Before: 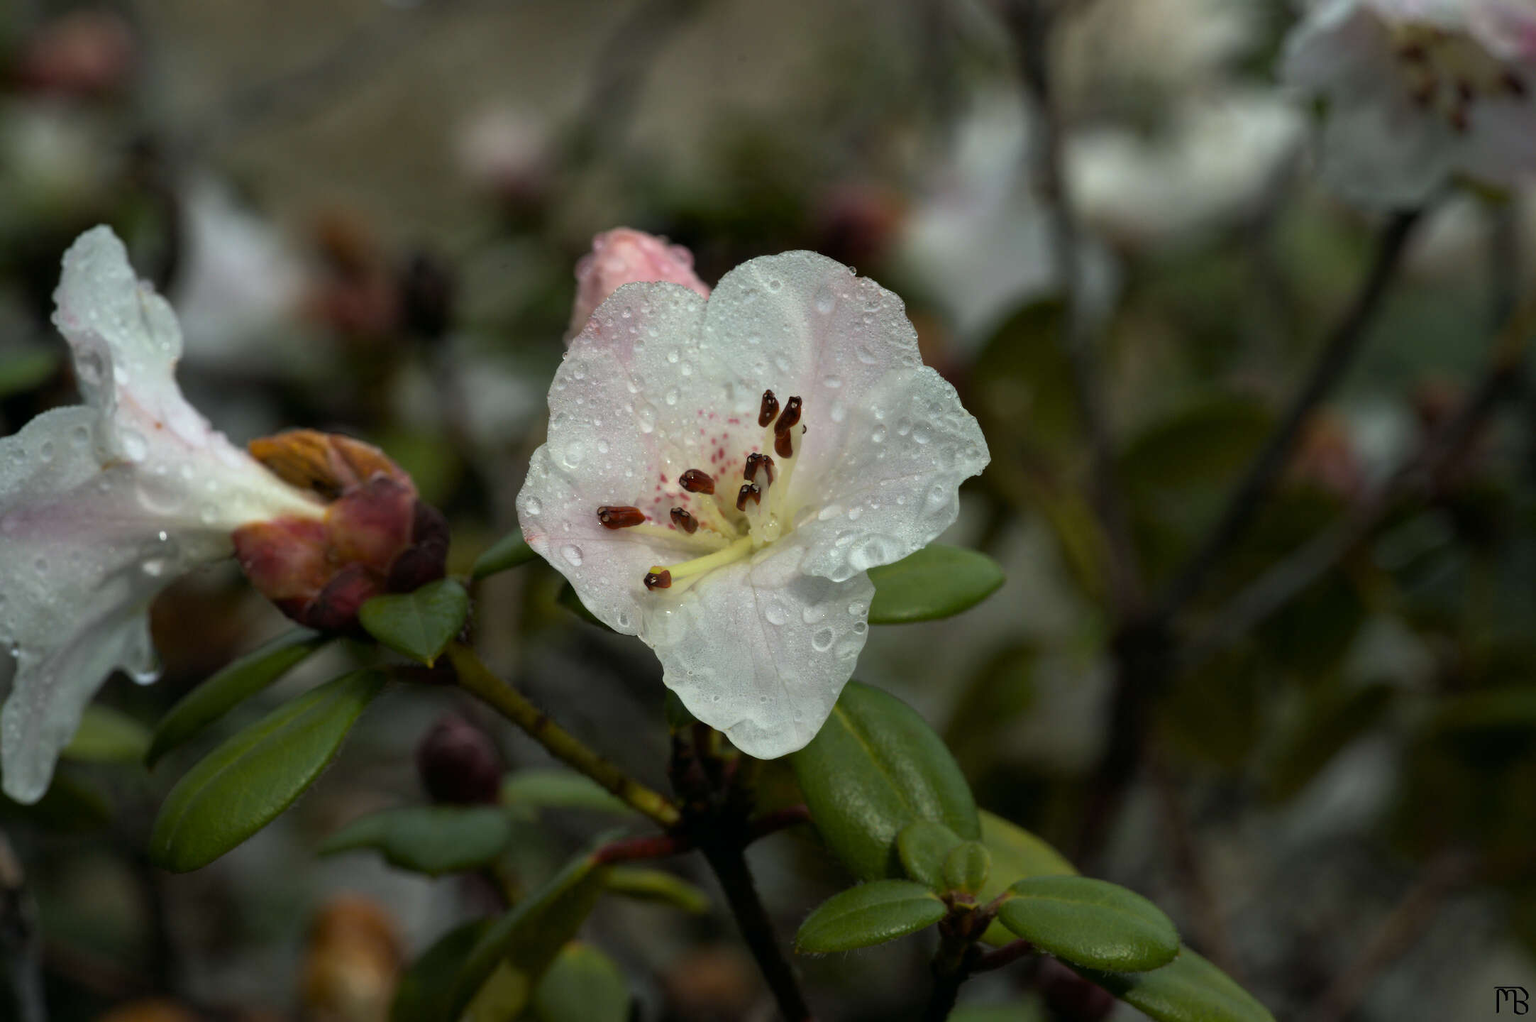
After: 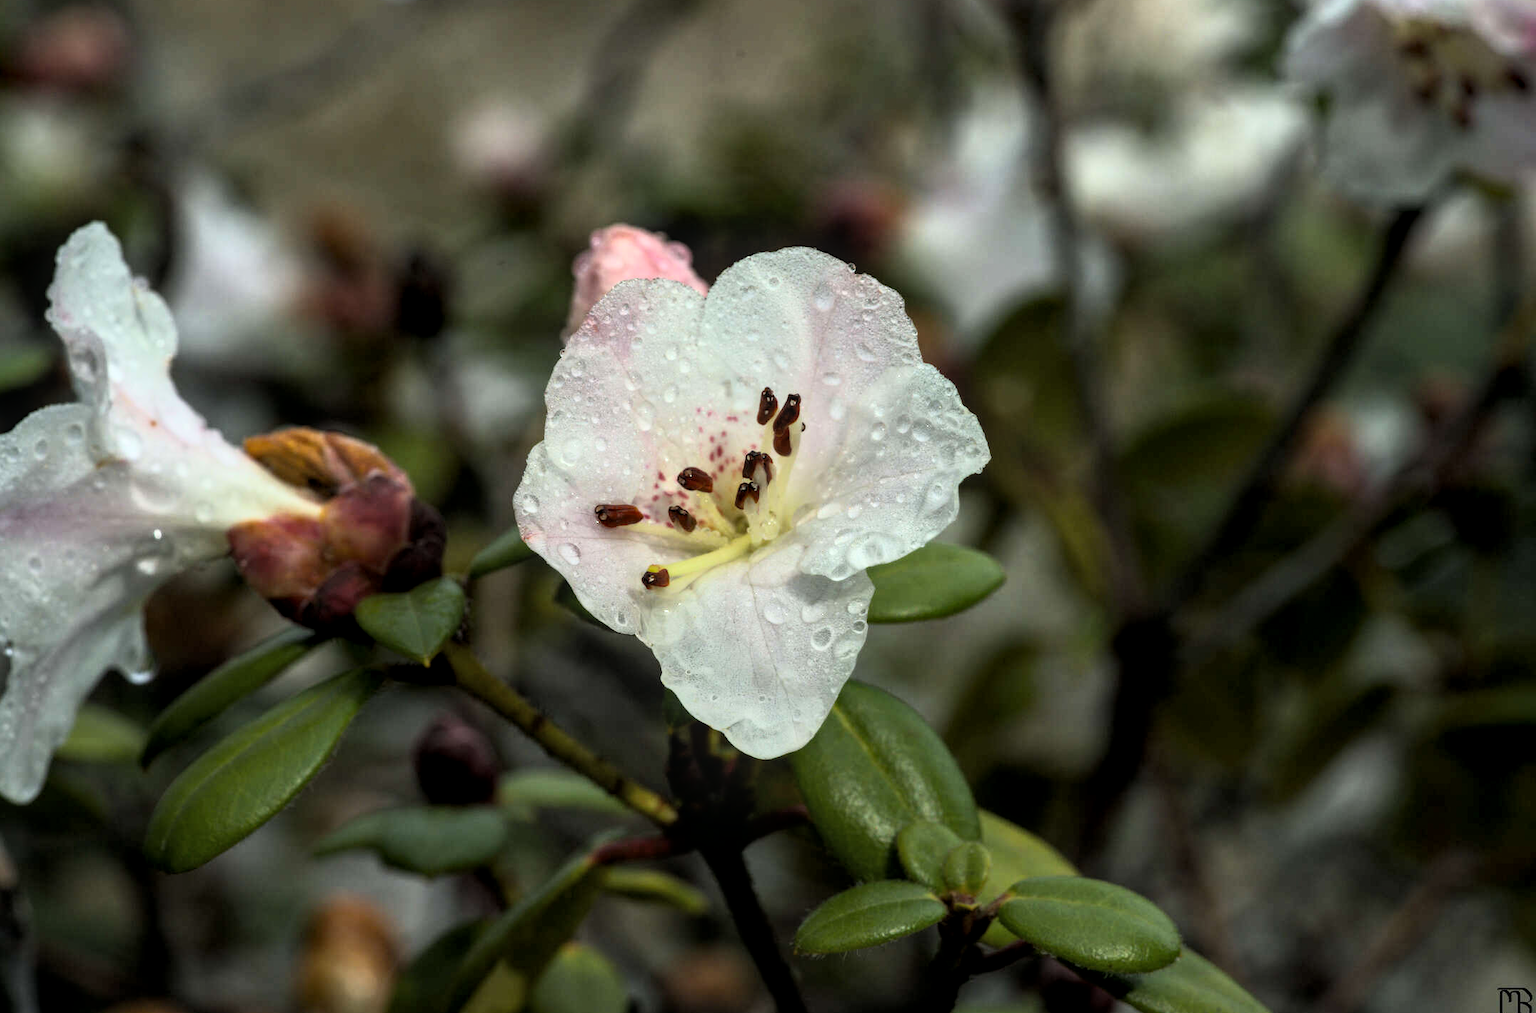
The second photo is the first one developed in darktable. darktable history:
local contrast: on, module defaults
base curve: curves: ch0 [(0, 0) (0.005, 0.002) (0.193, 0.295) (0.399, 0.664) (0.75, 0.928) (1, 1)]
crop: left 0.431%, top 0.537%, right 0.215%, bottom 0.808%
